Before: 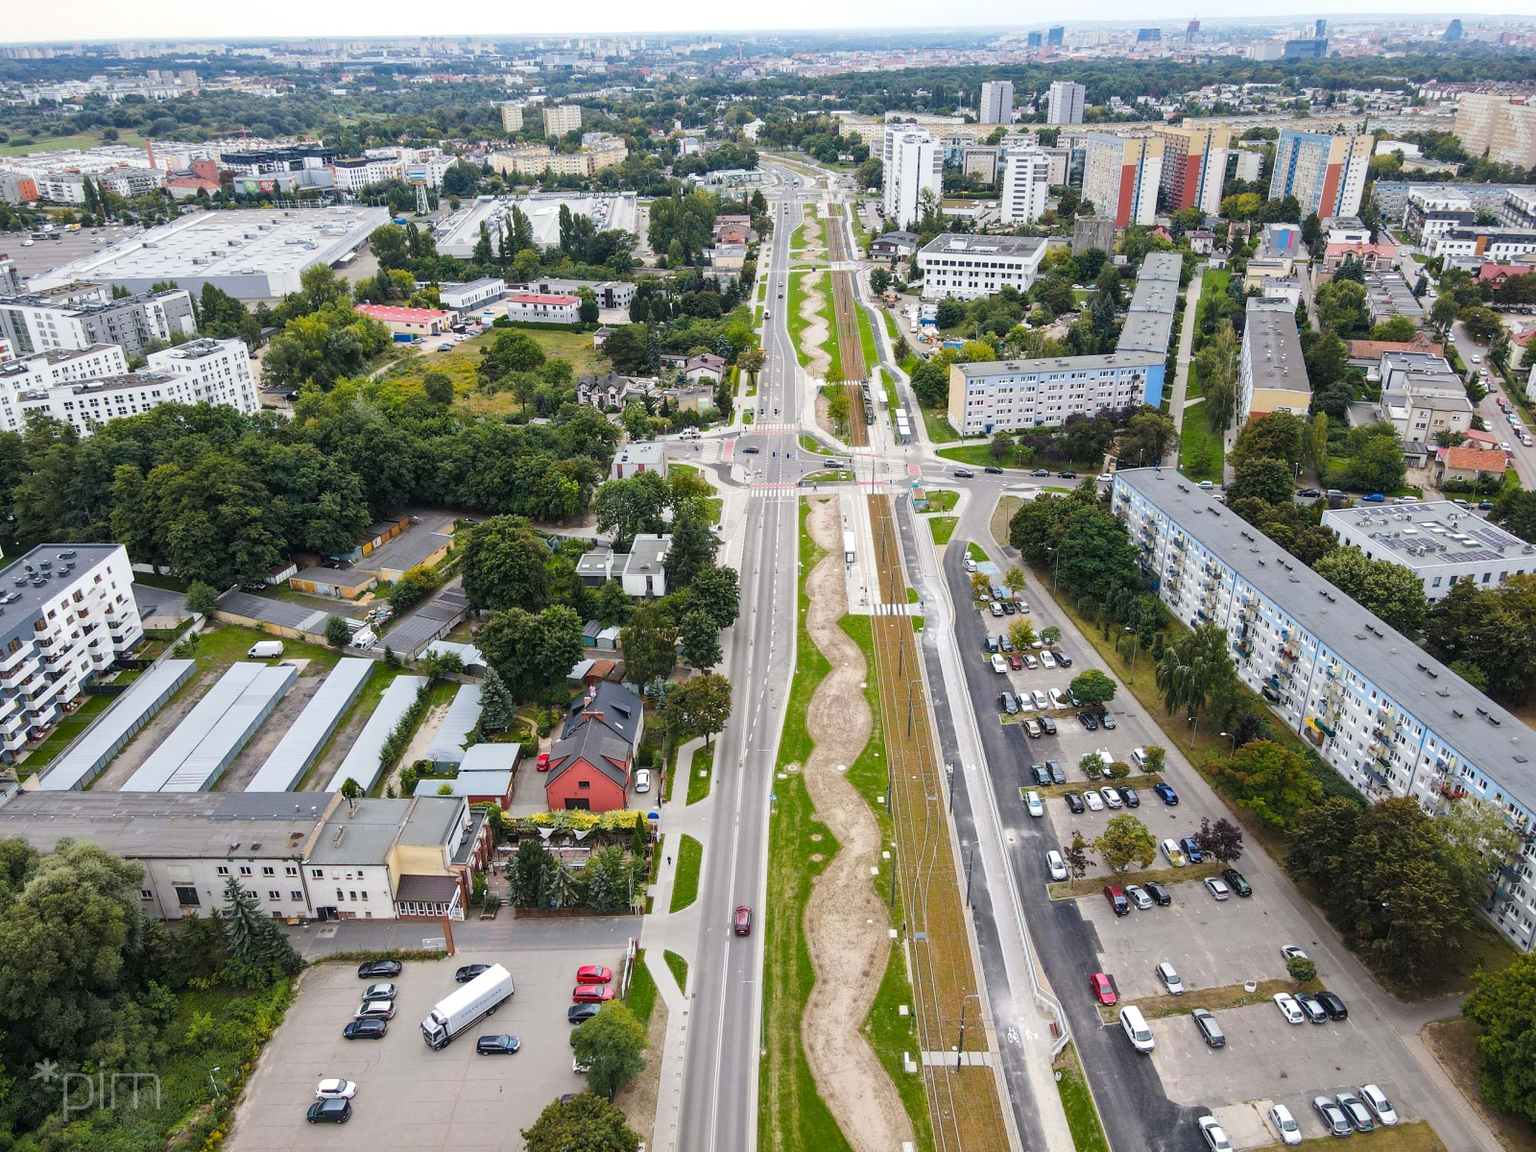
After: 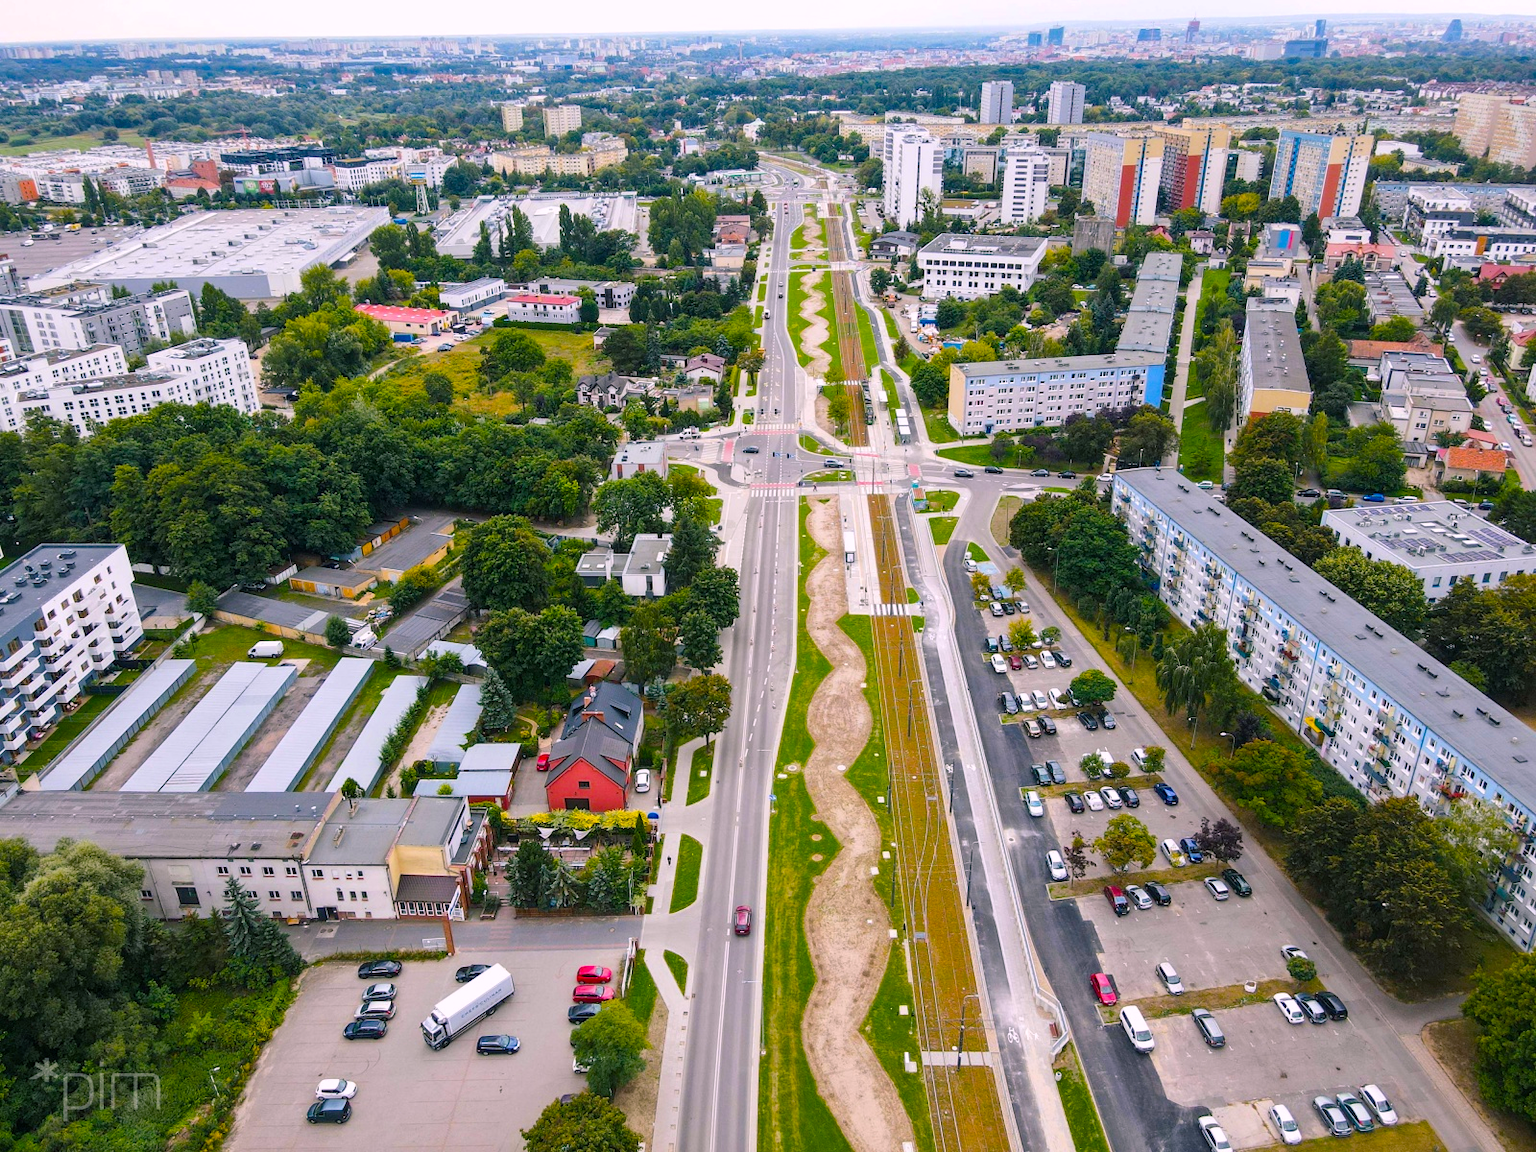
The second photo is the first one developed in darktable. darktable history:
color balance rgb: shadows lift › chroma 2.02%, shadows lift › hue 186.85°, highlights gain › chroma 1.498%, highlights gain › hue 312.72°, perceptual saturation grading › global saturation 48.717%, global vibrance 7.757%
